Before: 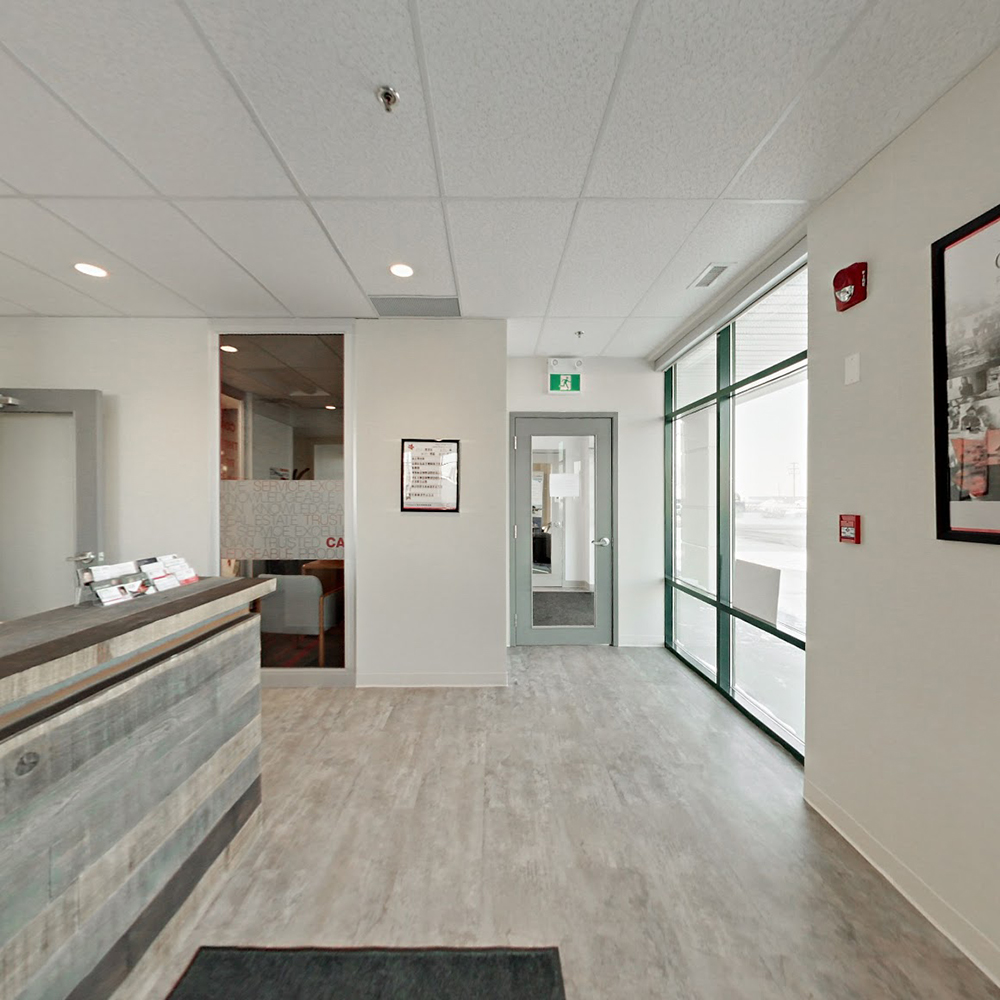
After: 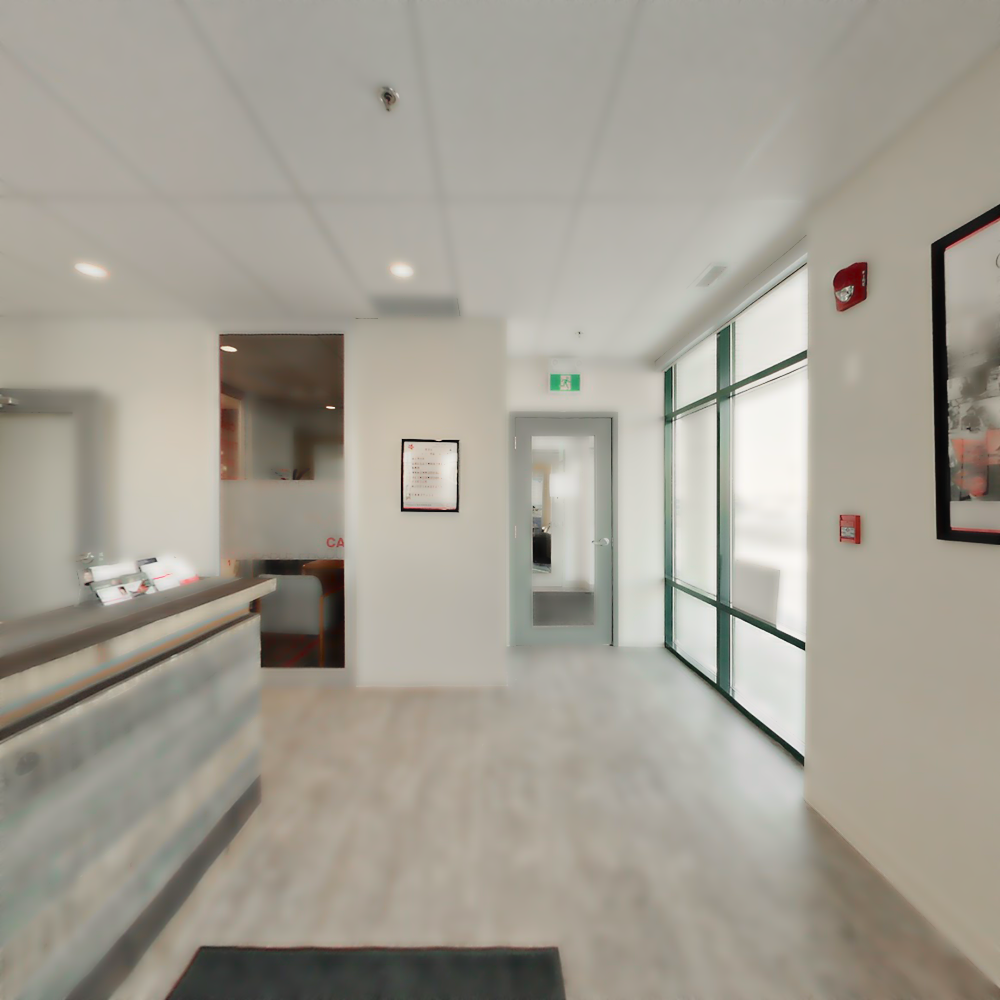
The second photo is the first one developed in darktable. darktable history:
white balance: red 1.009, blue 0.985
lowpass: radius 4, soften with bilateral filter, unbound 0
